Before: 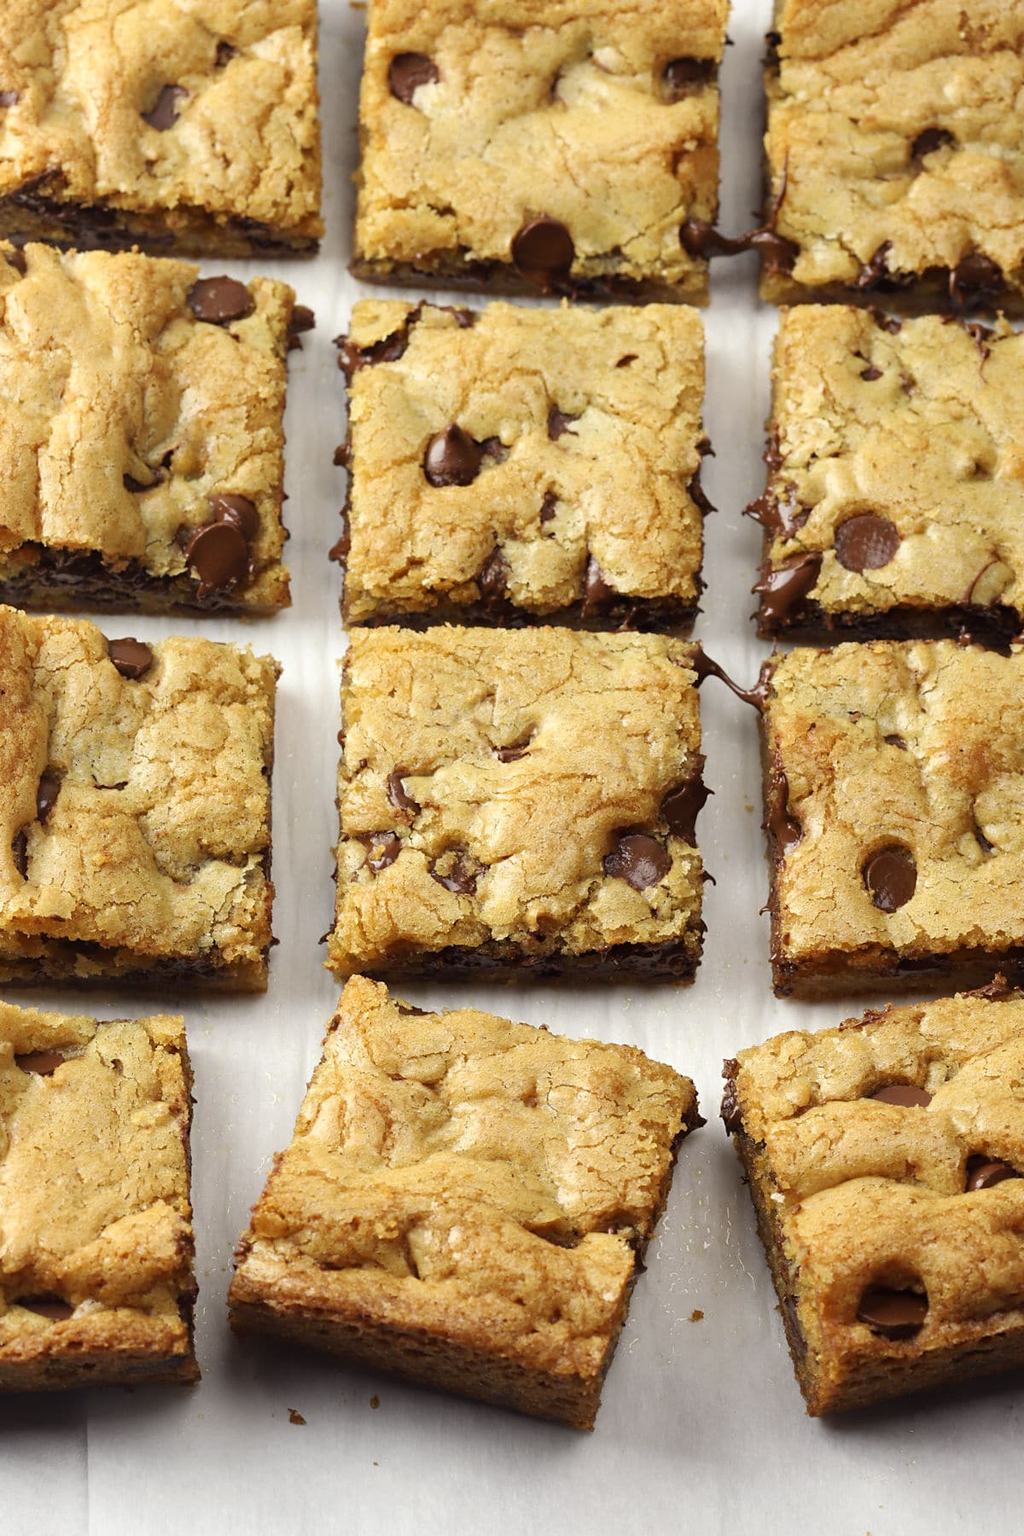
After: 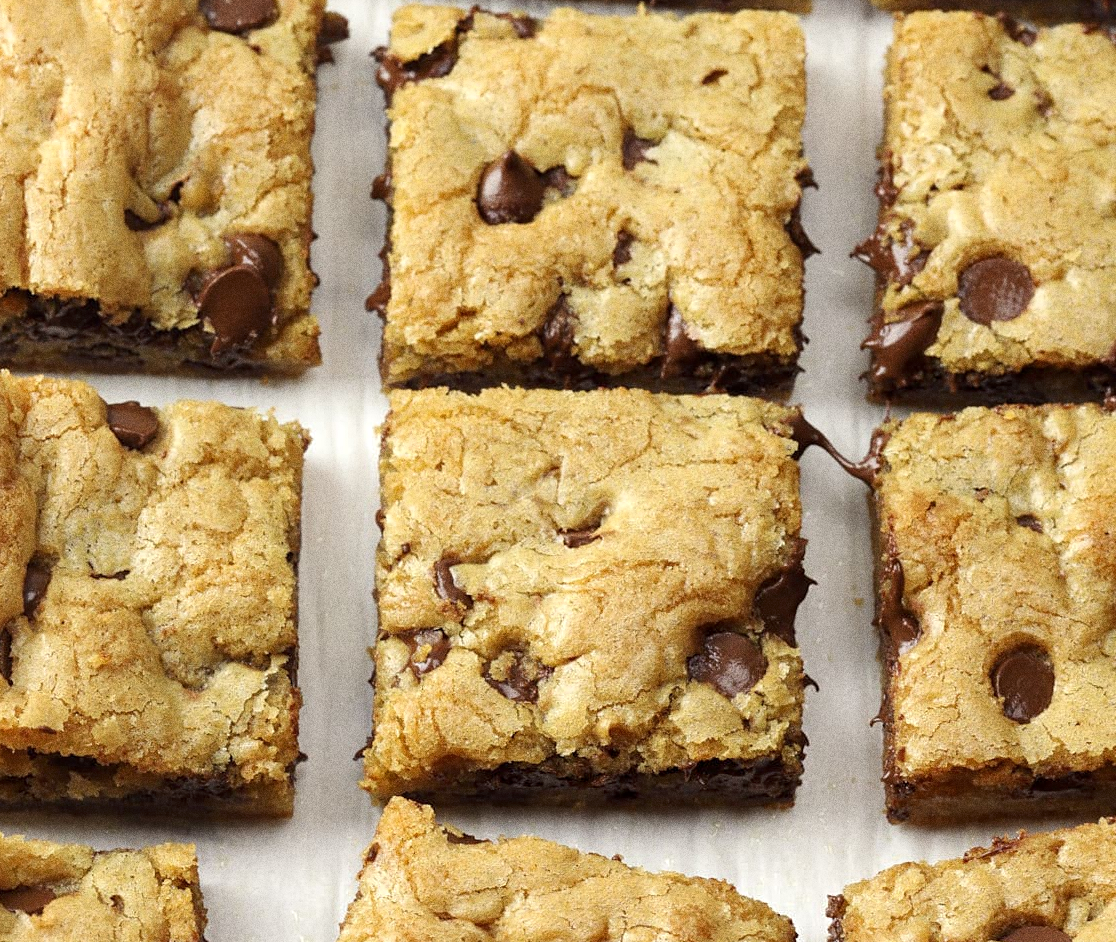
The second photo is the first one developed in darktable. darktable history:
crop: left 1.744%, top 19.225%, right 5.069%, bottom 28.357%
grain: coarseness 0.09 ISO, strength 40%
local contrast: highlights 100%, shadows 100%, detail 120%, midtone range 0.2
